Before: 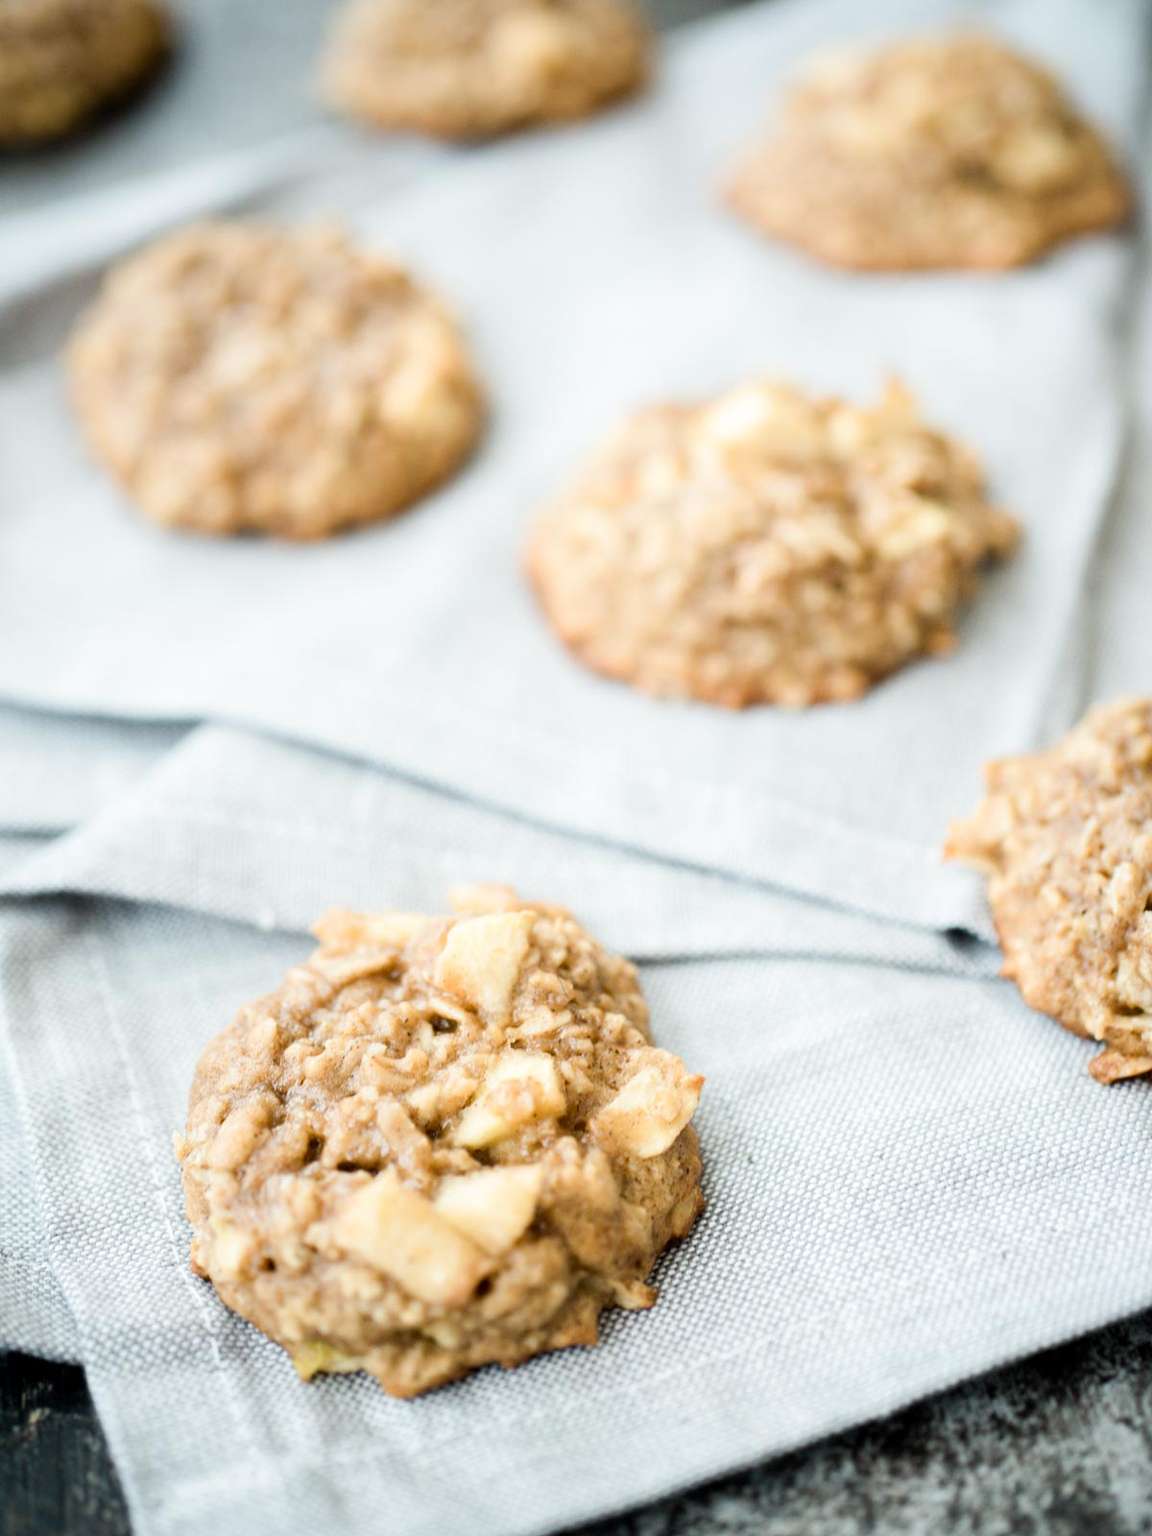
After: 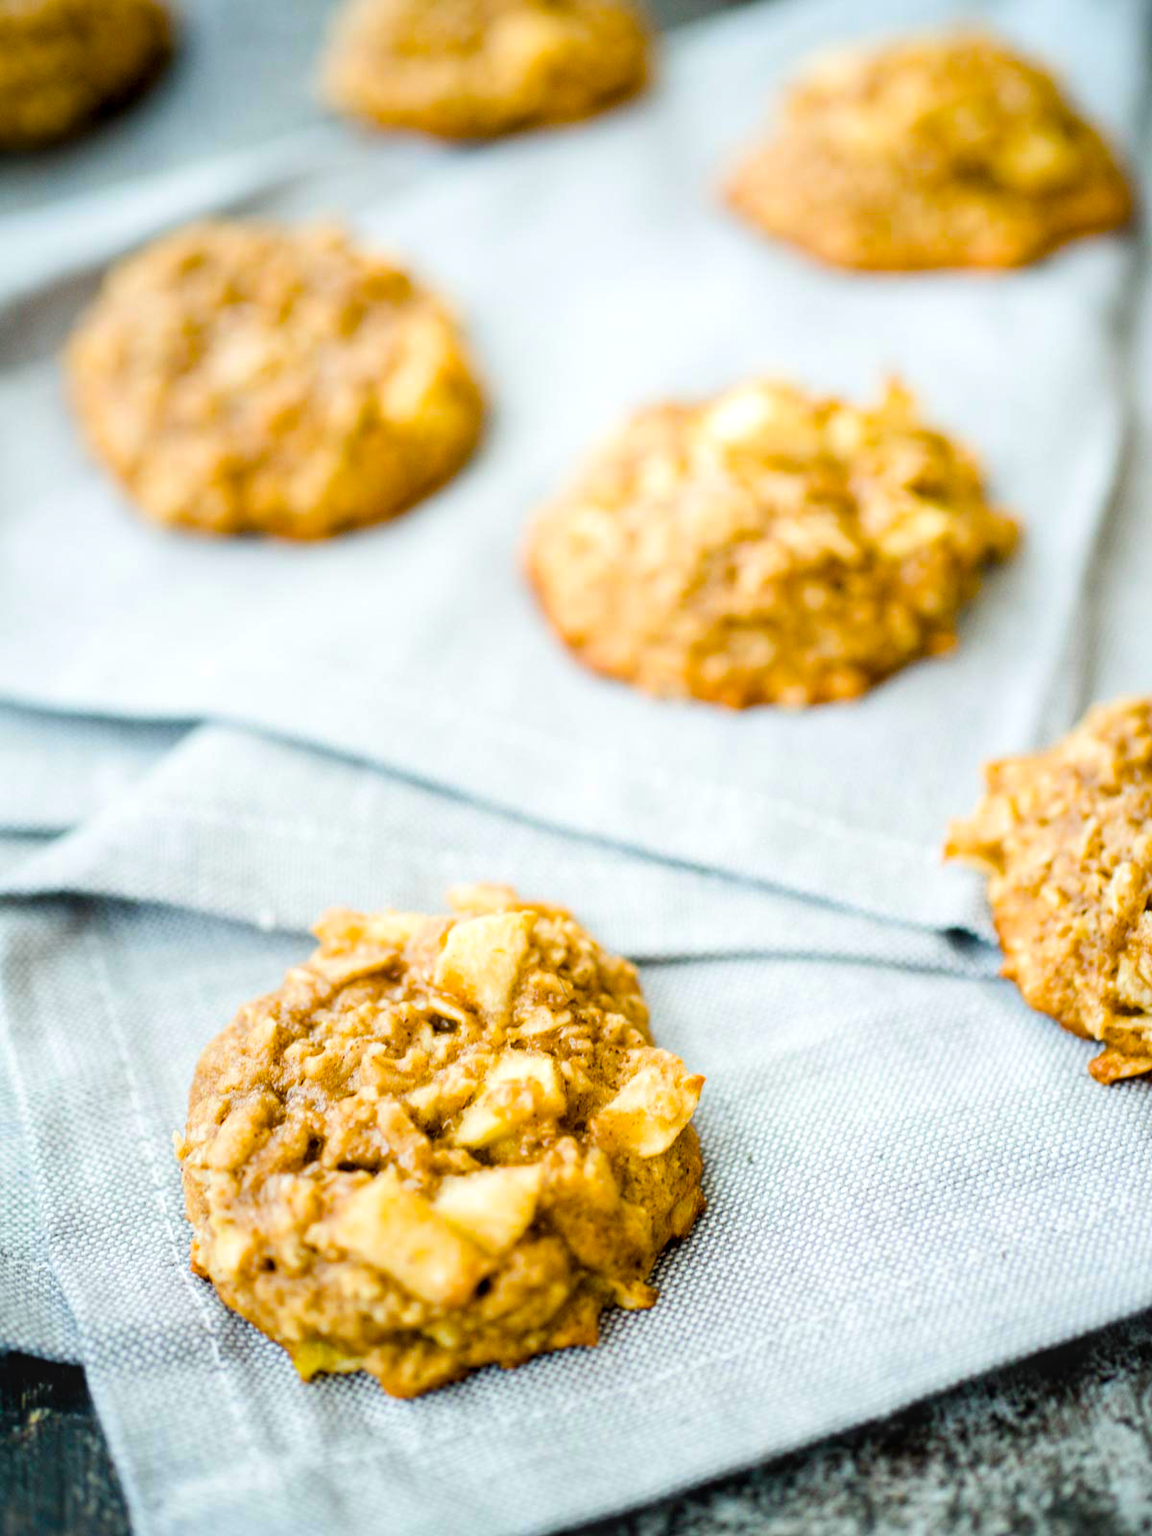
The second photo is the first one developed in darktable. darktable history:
color balance rgb: perceptual saturation grading › global saturation 100%
local contrast: on, module defaults
